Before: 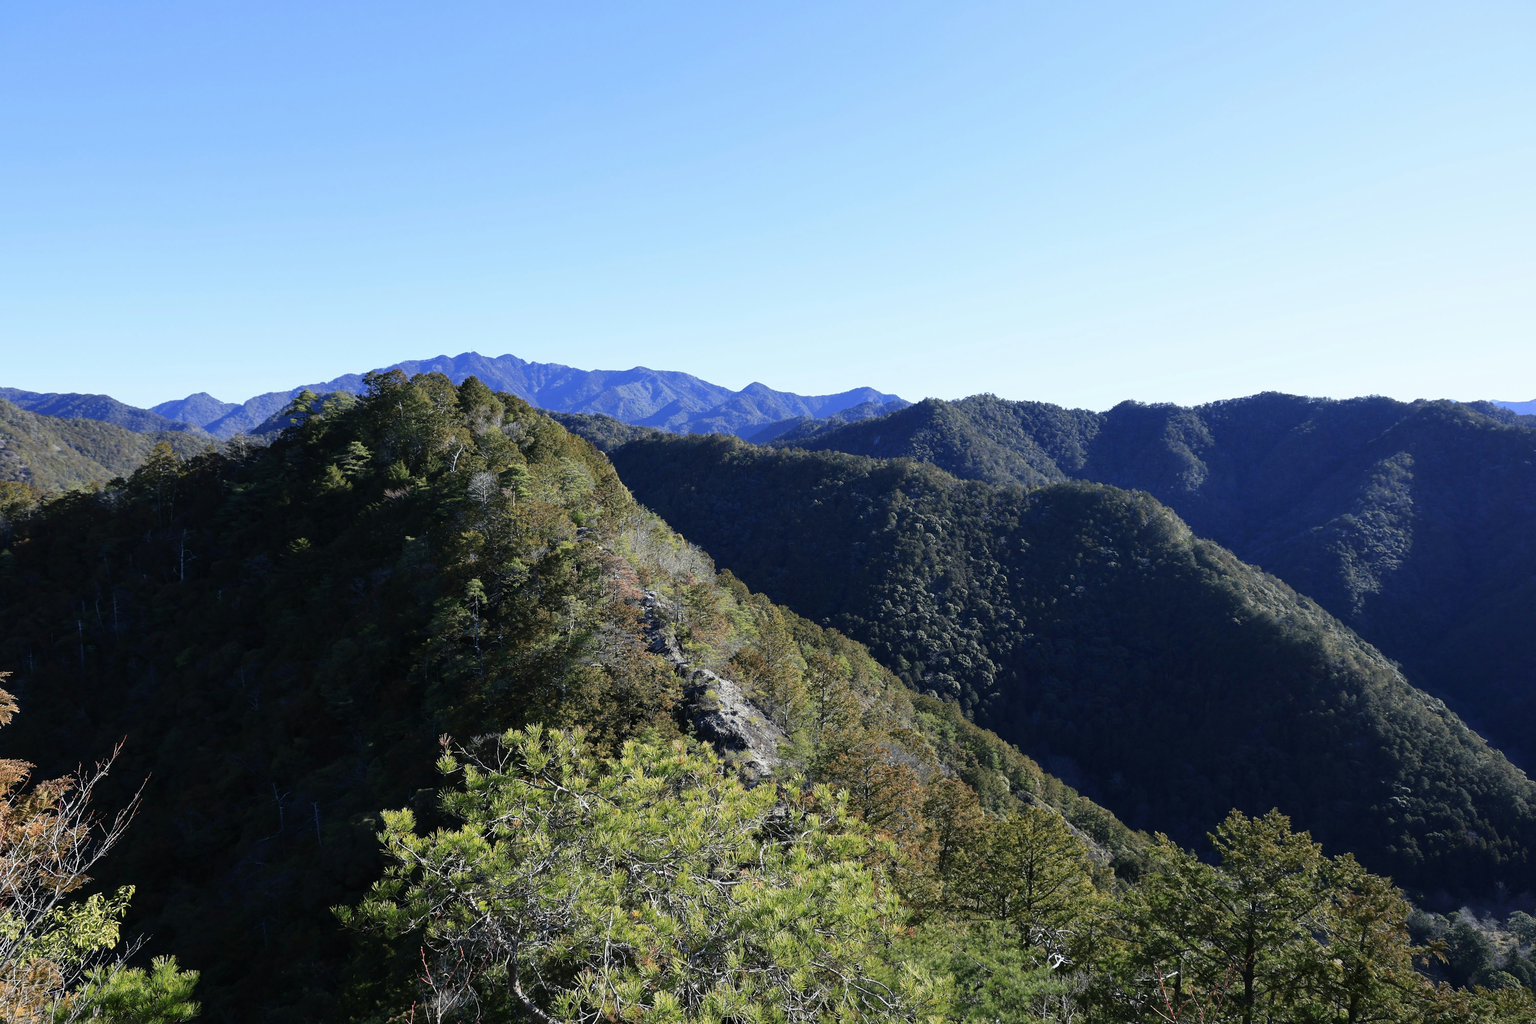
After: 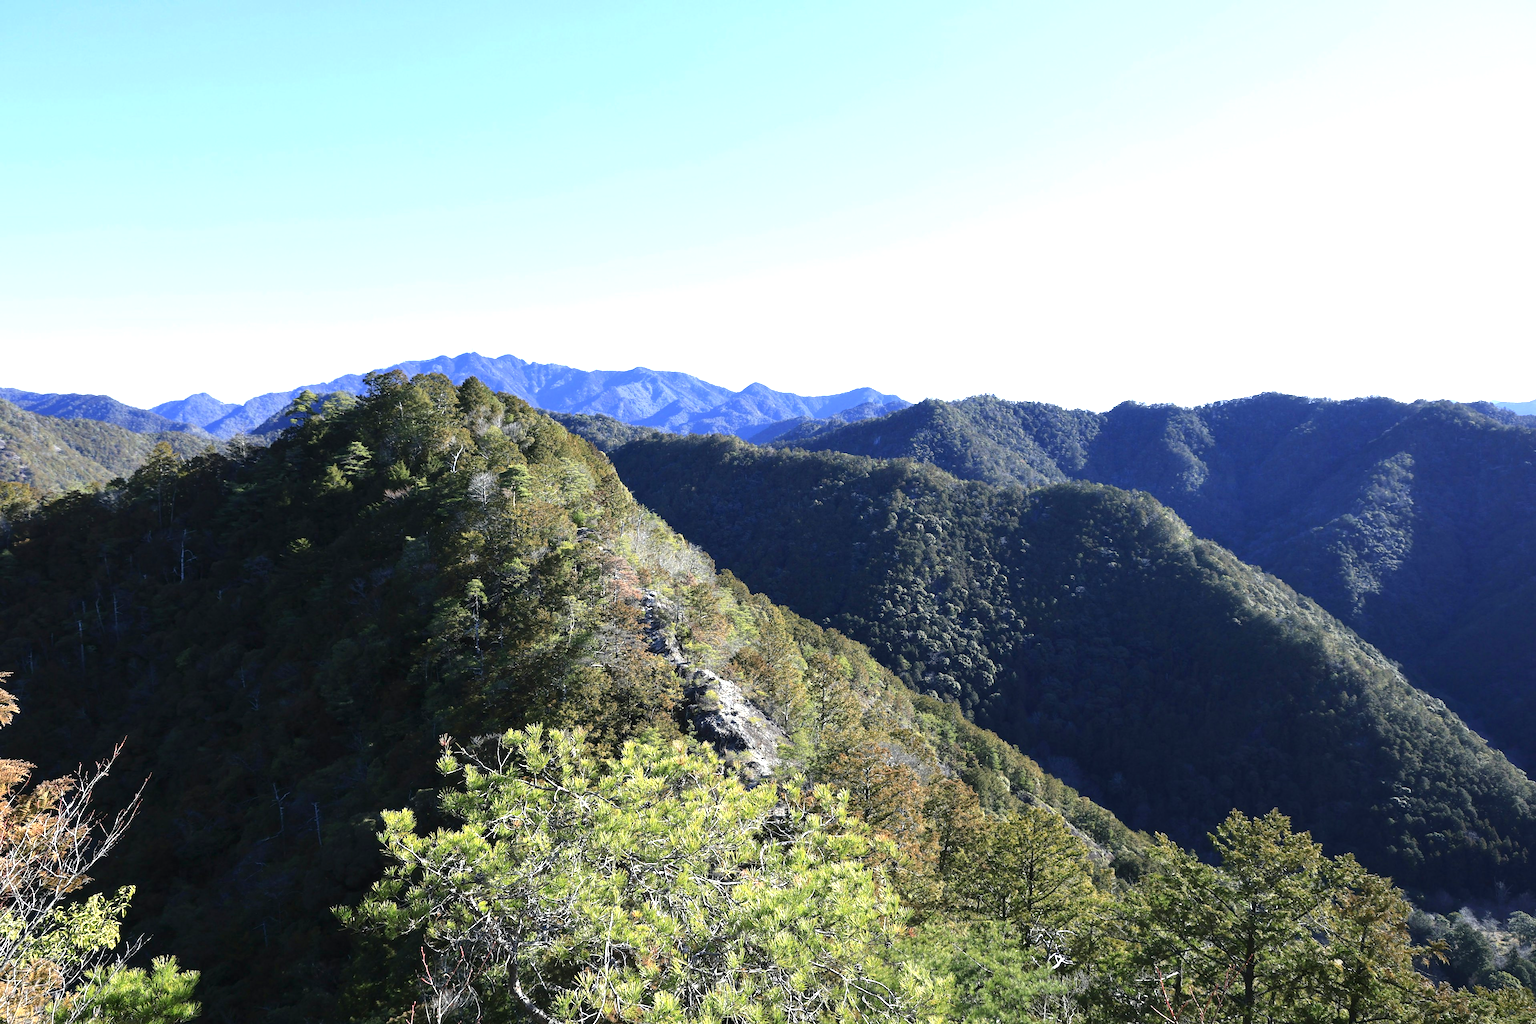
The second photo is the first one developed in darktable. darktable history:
exposure: black level correction 0, exposure 0.889 EV, compensate exposure bias true, compensate highlight preservation false
